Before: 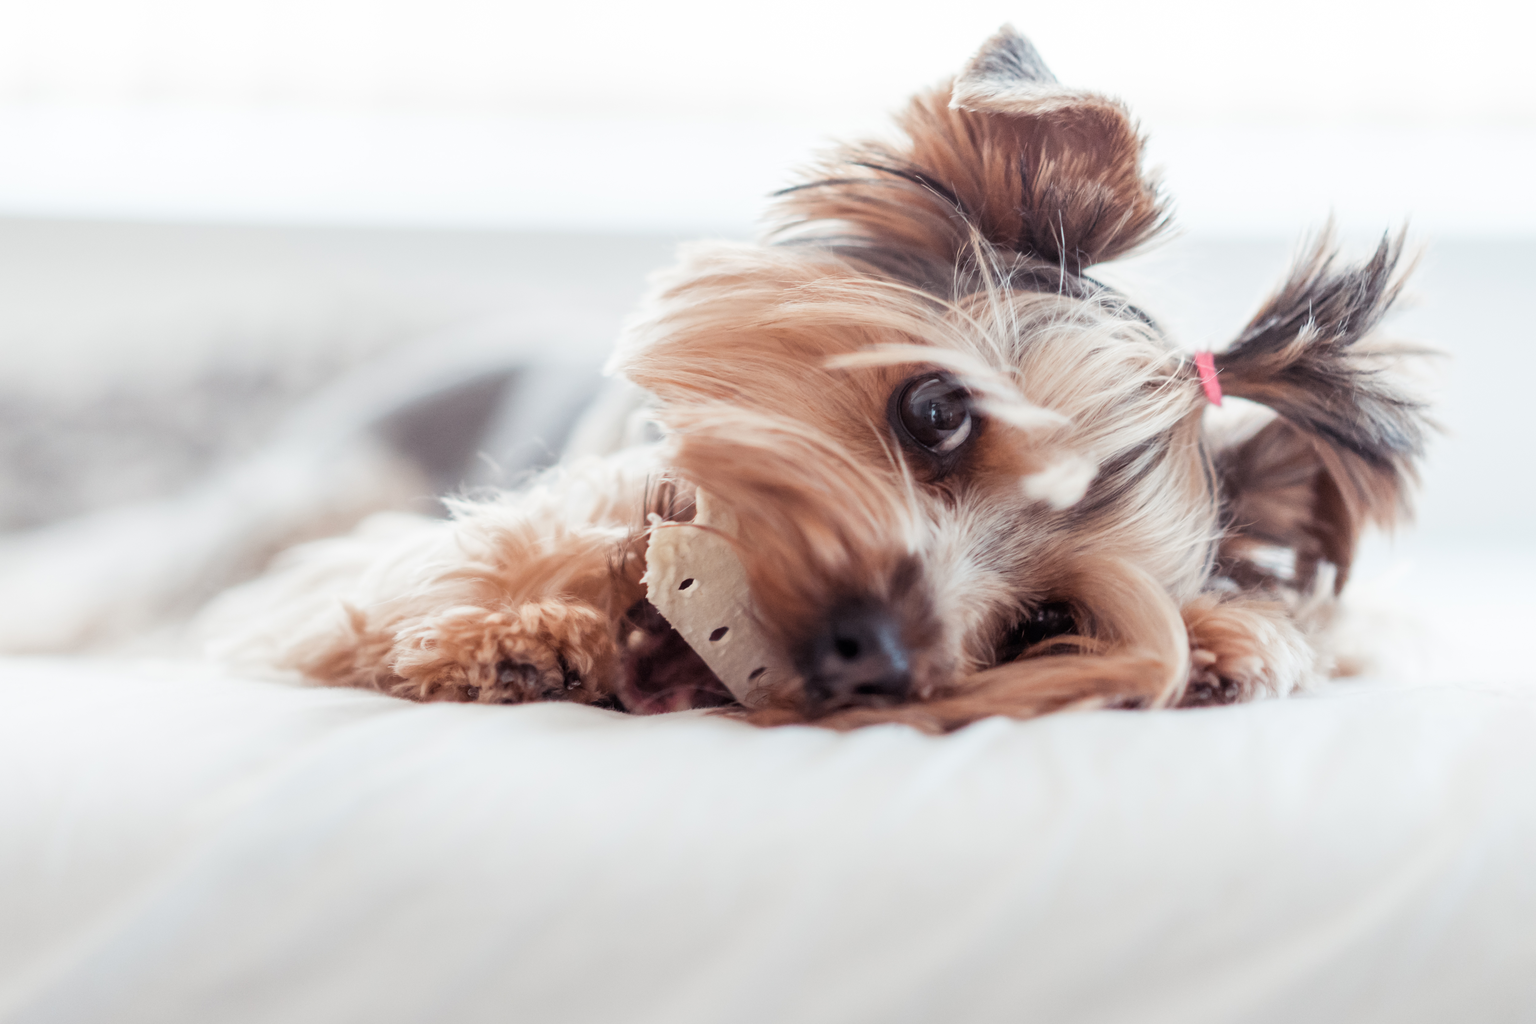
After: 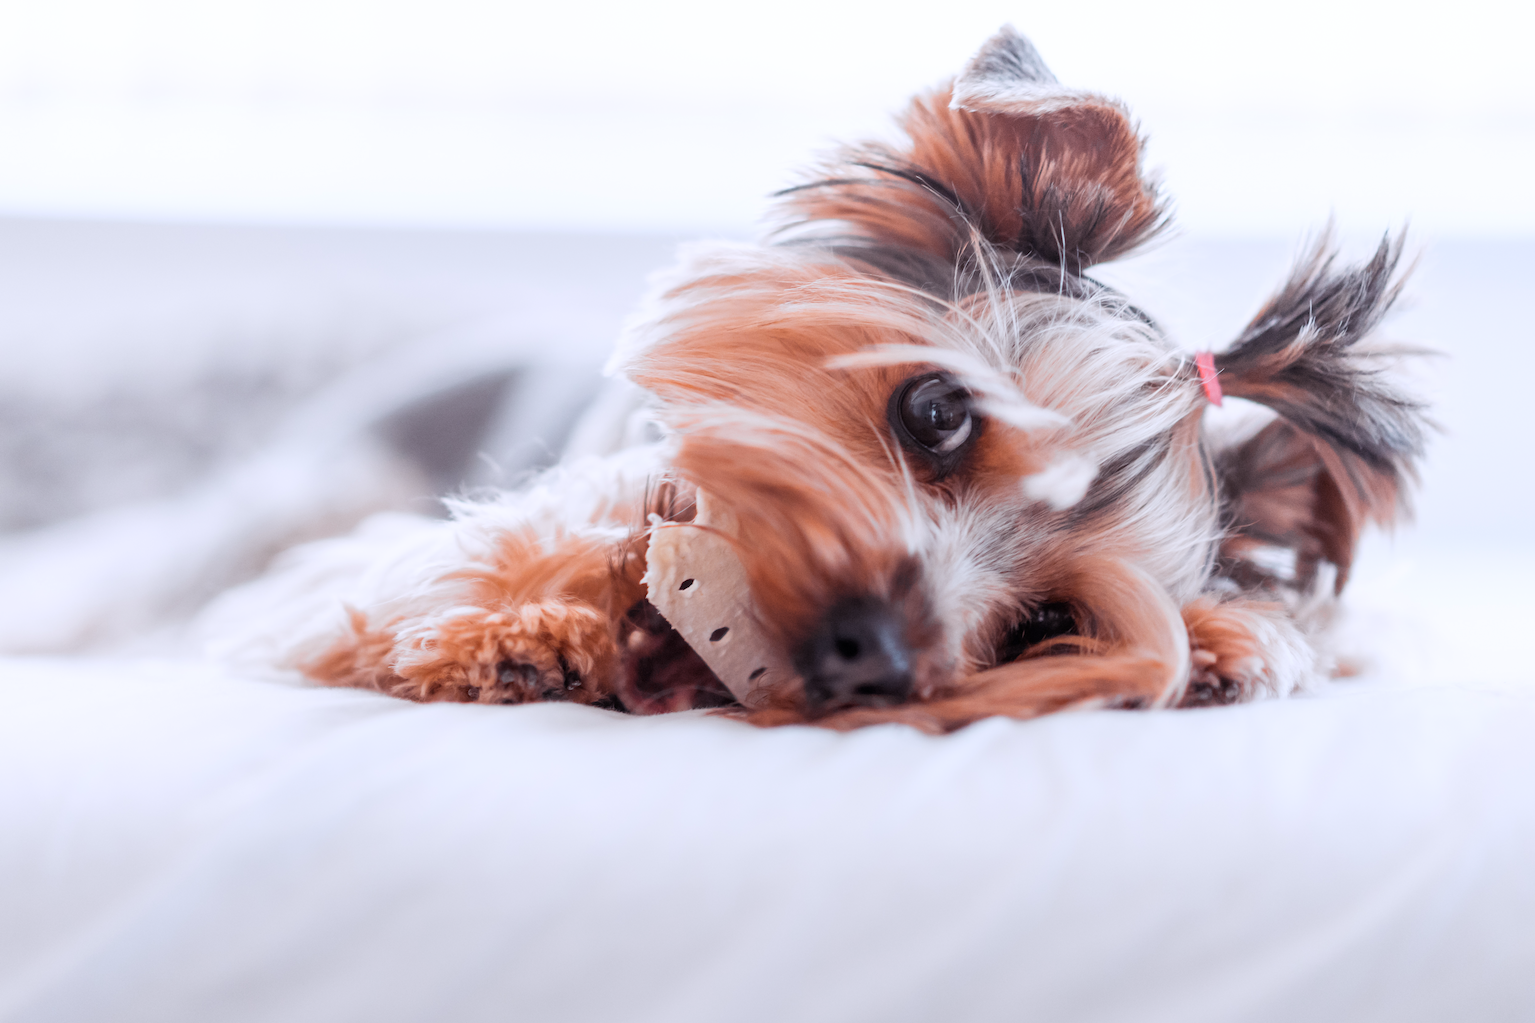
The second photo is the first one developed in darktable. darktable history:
color calibration: illuminant as shot in camera, x 0.358, y 0.373, temperature 4628.91 K
color zones: curves: ch0 [(0, 0.511) (0.143, 0.531) (0.286, 0.56) (0.429, 0.5) (0.571, 0.5) (0.714, 0.5) (0.857, 0.5) (1, 0.5)]; ch1 [(0, 0.525) (0.143, 0.705) (0.286, 0.715) (0.429, 0.35) (0.571, 0.35) (0.714, 0.35) (0.857, 0.4) (1, 0.4)]; ch2 [(0, 0.572) (0.143, 0.512) (0.286, 0.473) (0.429, 0.45) (0.571, 0.5) (0.714, 0.5) (0.857, 0.518) (1, 0.518)]
color correction: saturation 1.11
white balance: red 1.009, blue 1.027
